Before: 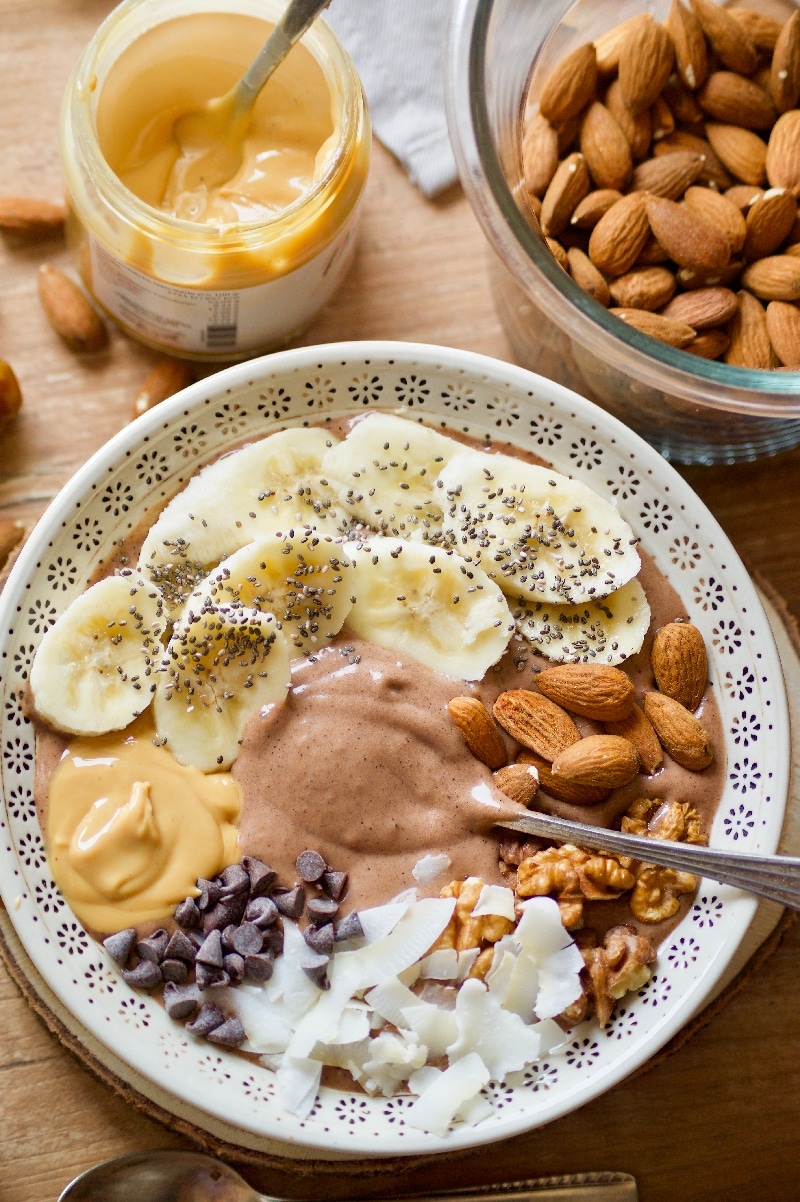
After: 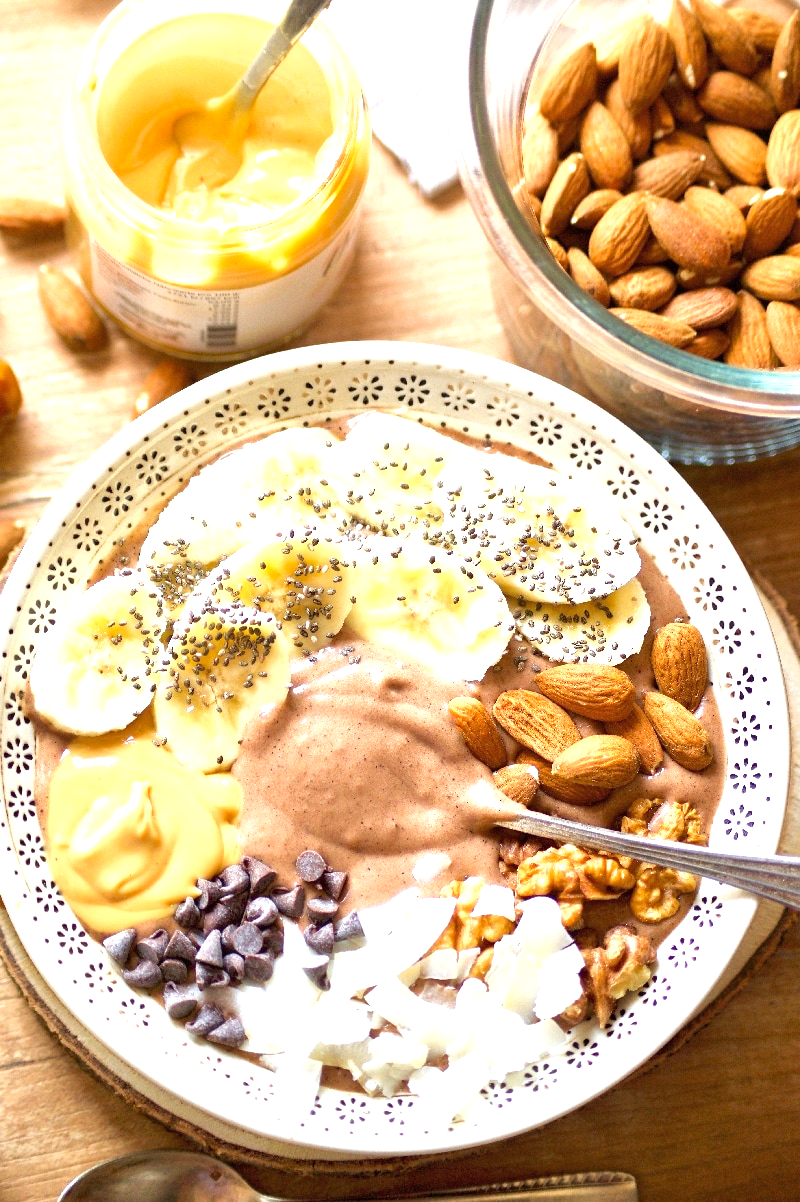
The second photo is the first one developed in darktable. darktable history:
exposure: exposure 1.152 EV, compensate highlight preservation false
shadows and highlights: shadows 24.79, highlights -23.67
